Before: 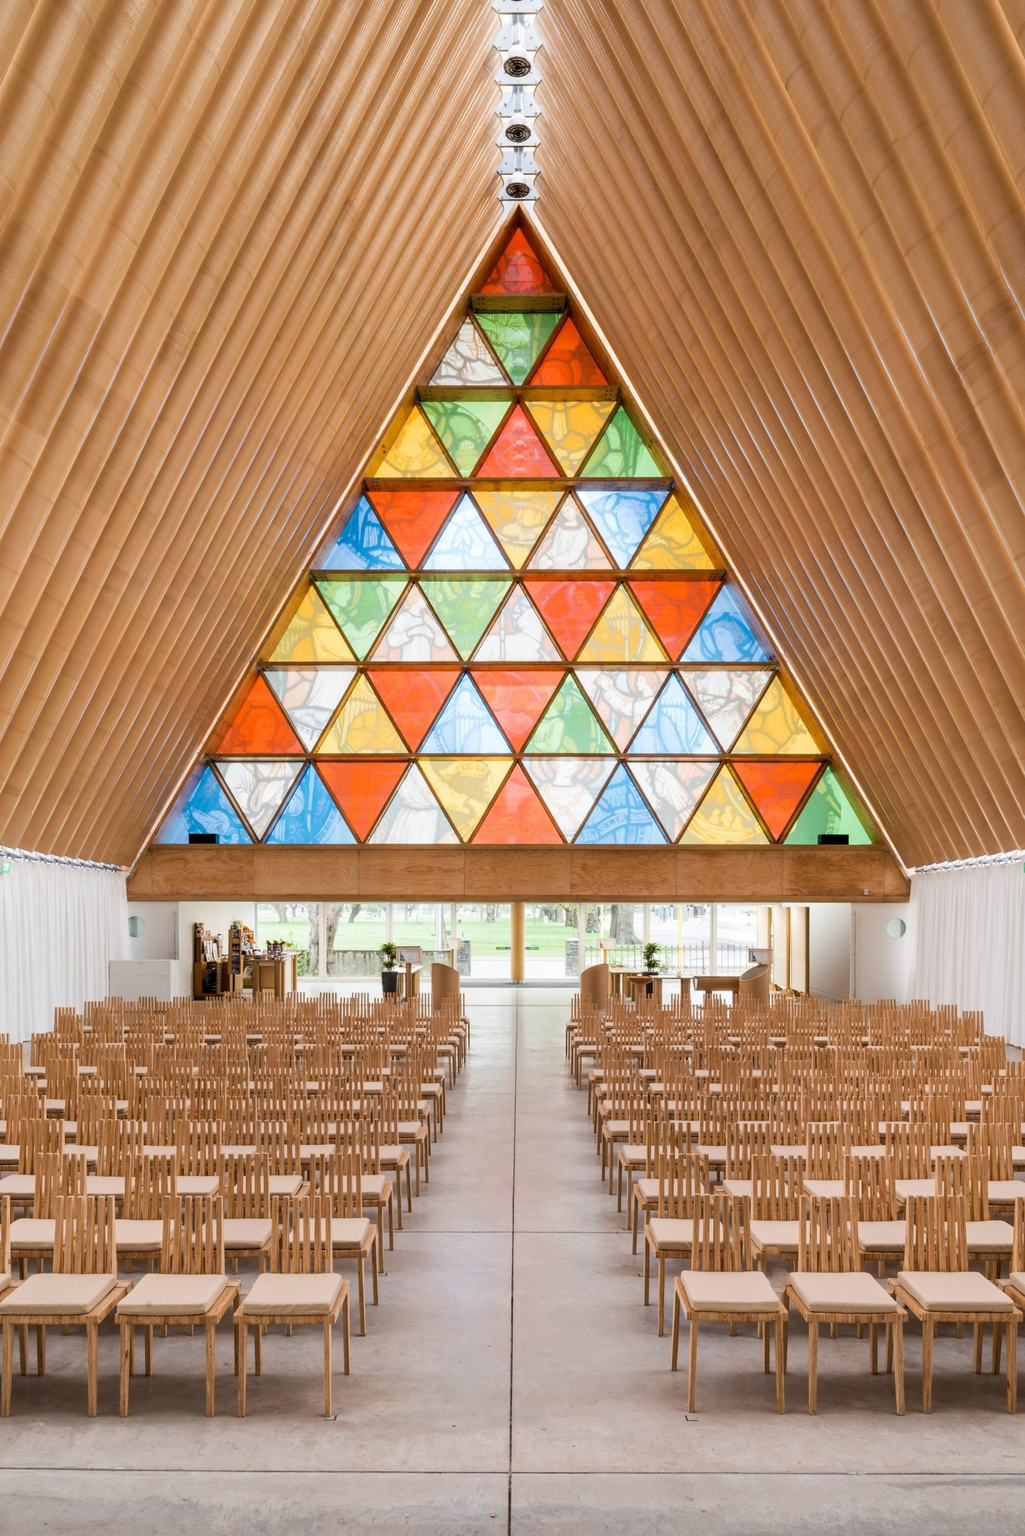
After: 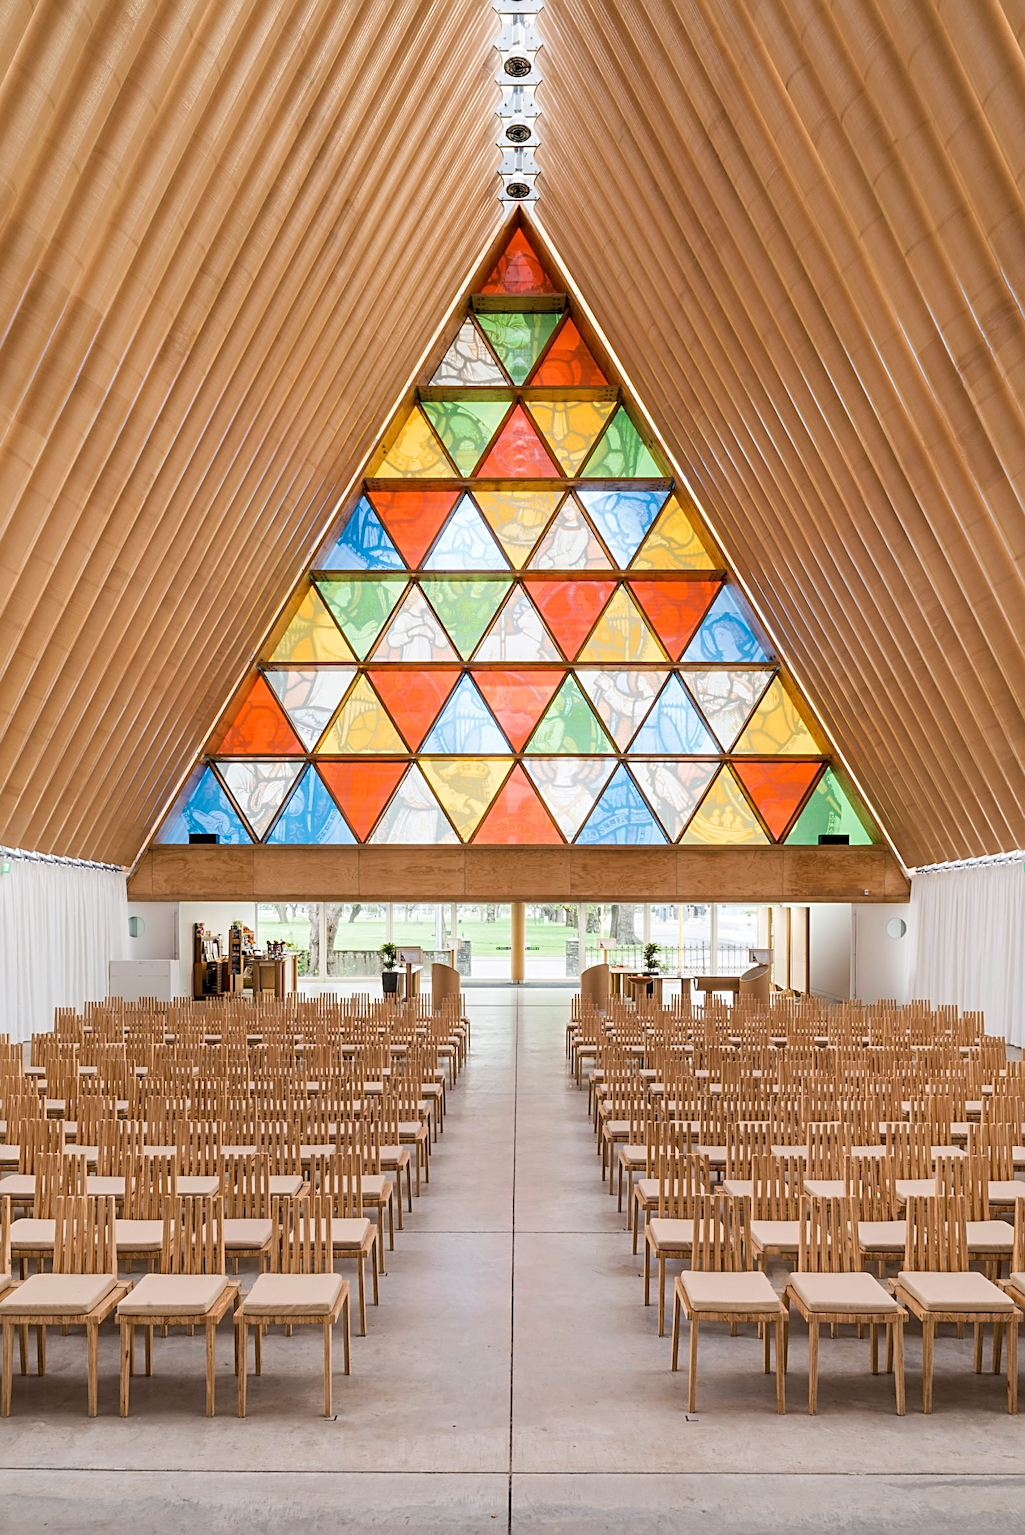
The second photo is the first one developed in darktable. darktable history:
sharpen: radius 3.086
